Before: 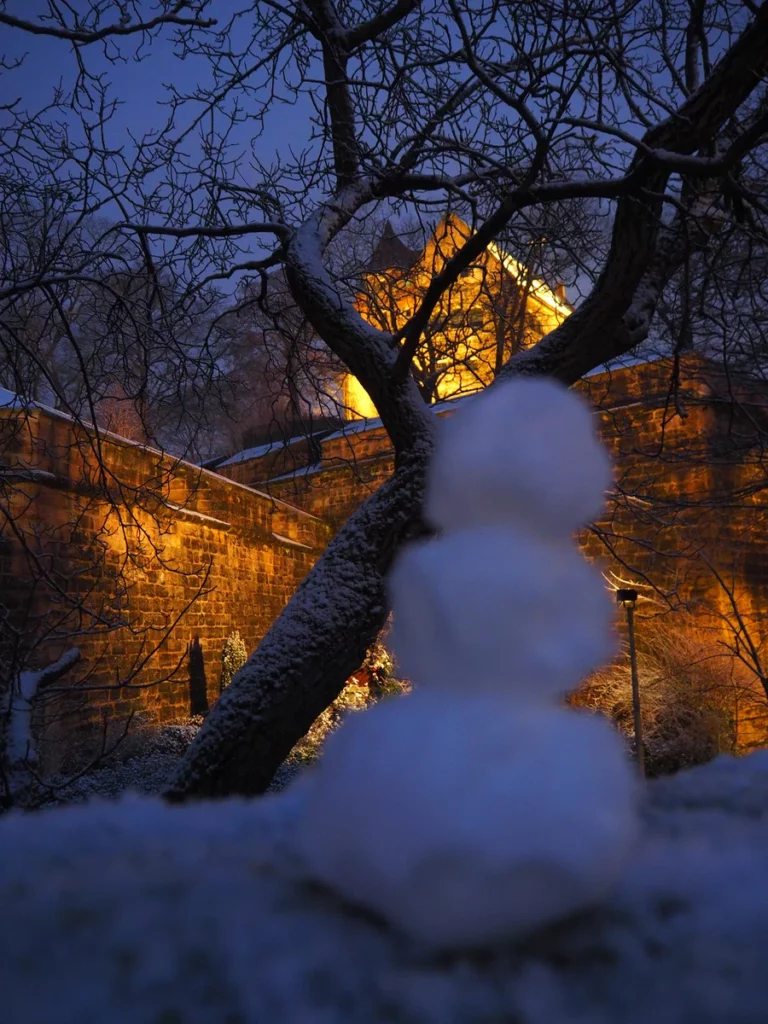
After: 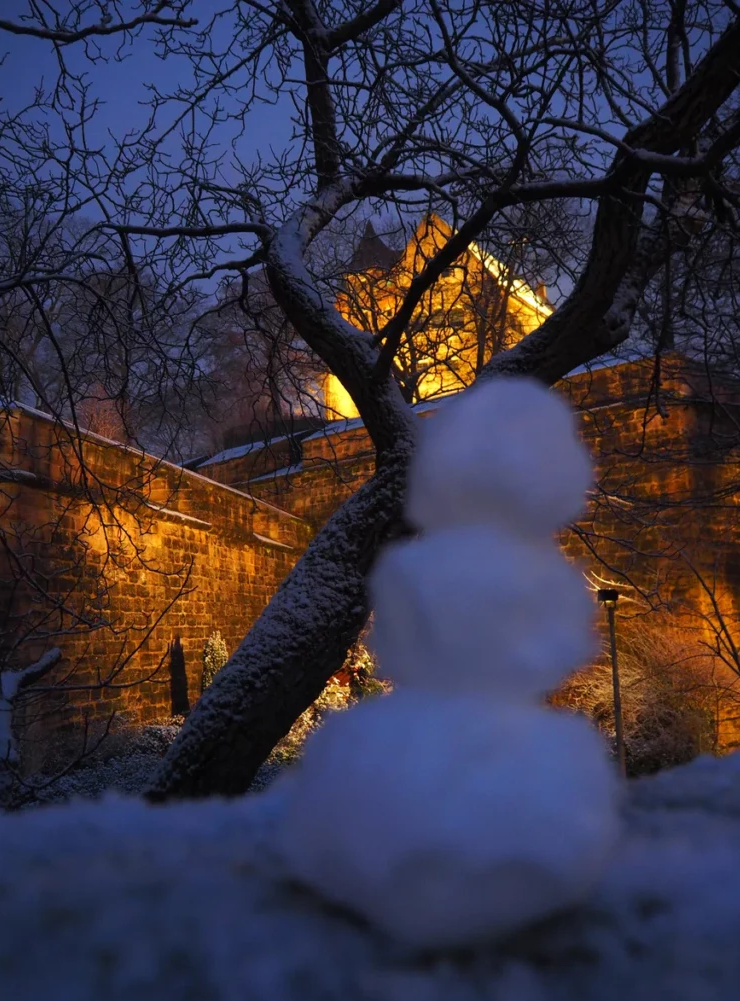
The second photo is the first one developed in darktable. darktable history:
crop and rotate: left 2.536%, right 1.107%, bottom 2.246%
exposure: exposure 0.014 EV, compensate highlight preservation false
